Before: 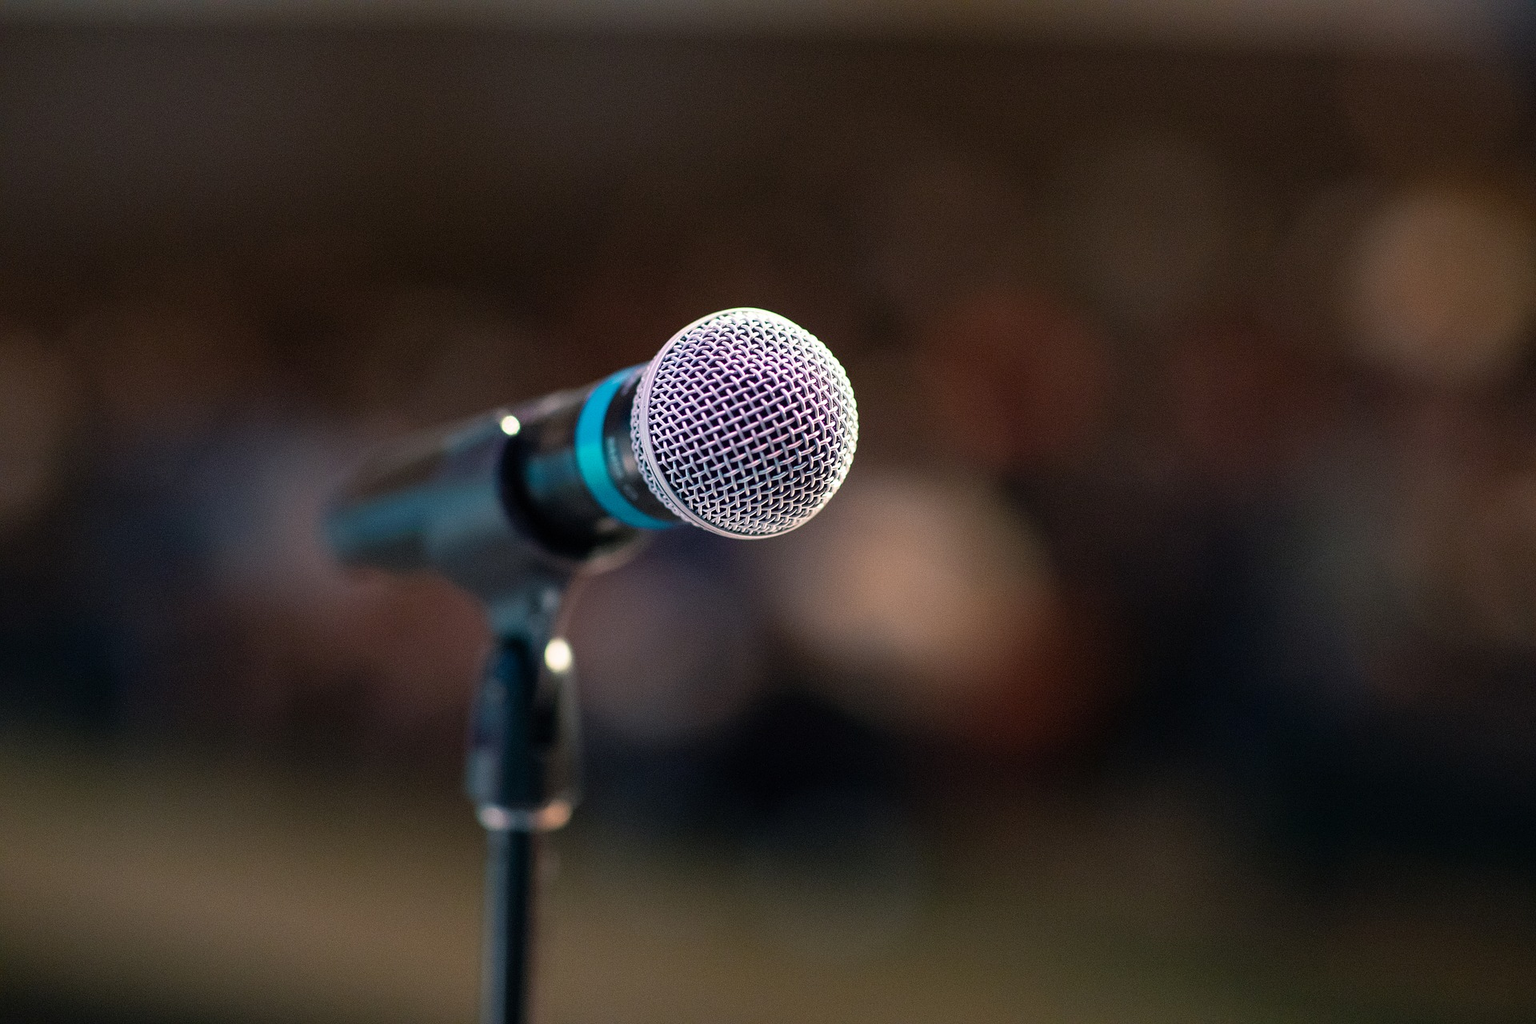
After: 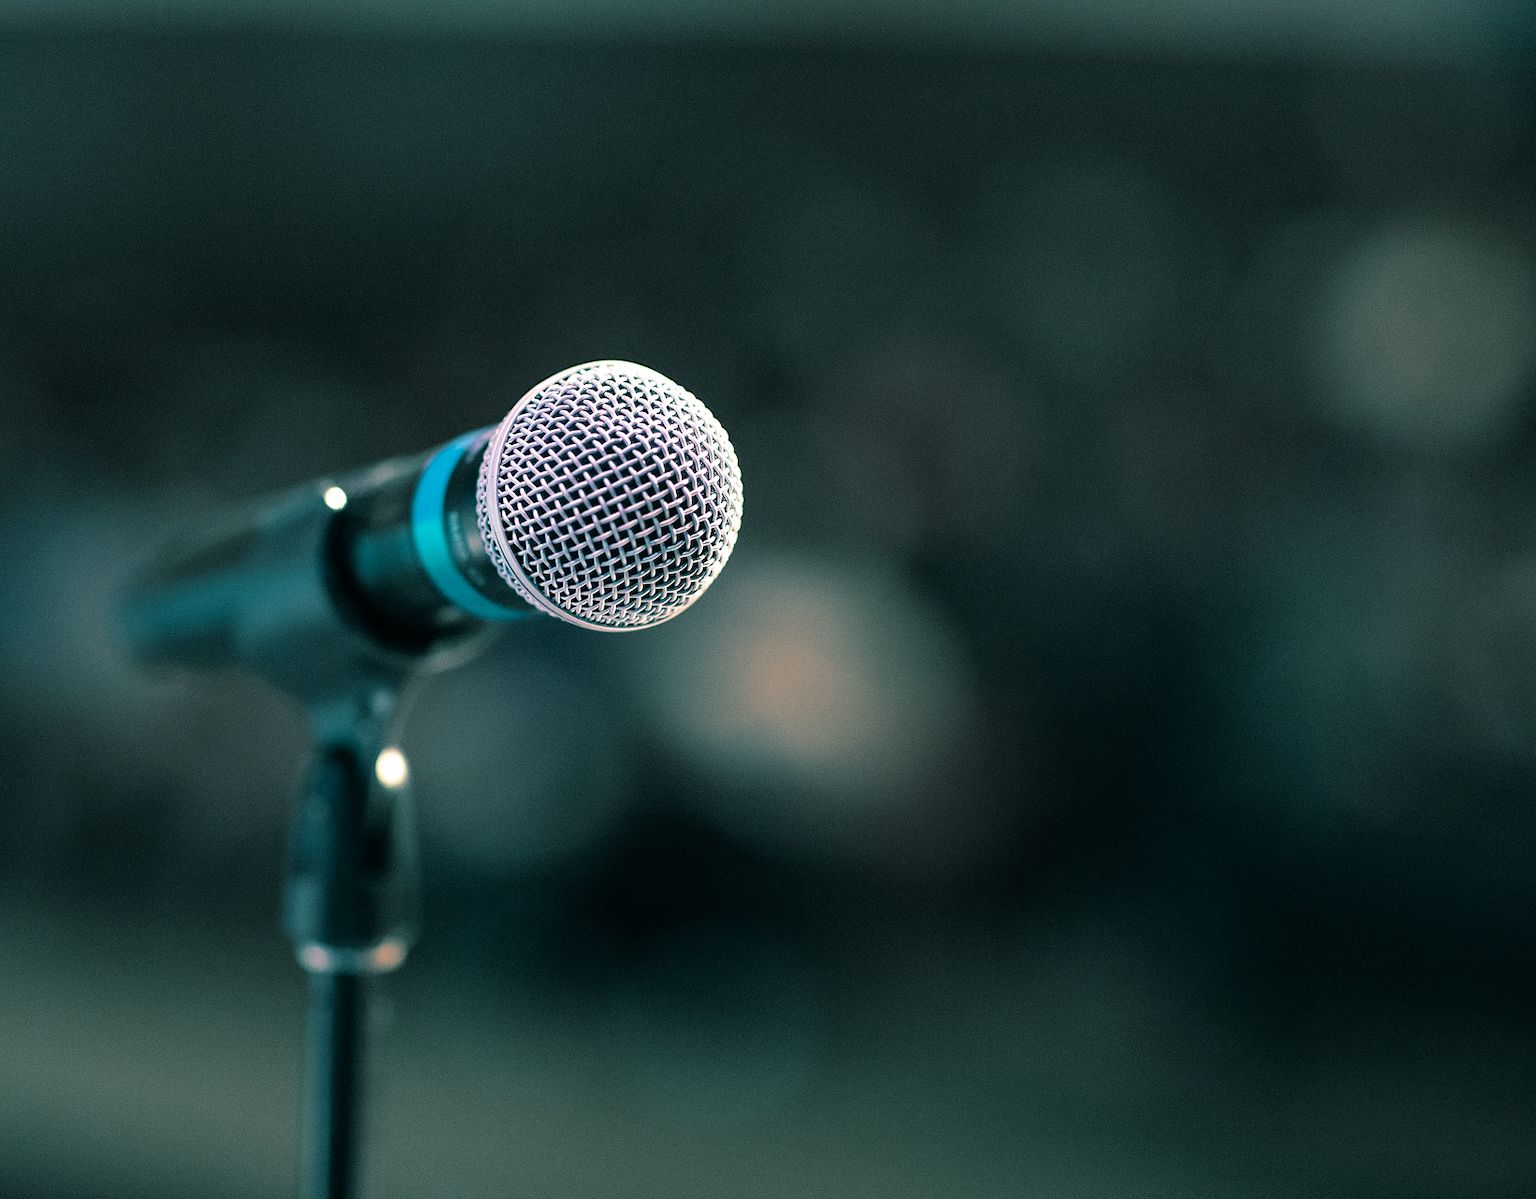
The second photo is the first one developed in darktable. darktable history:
levels: levels [0, 0.476, 0.951]
split-toning: shadows › hue 186.43°, highlights › hue 49.29°, compress 30.29%
crop and rotate: left 14.584%
